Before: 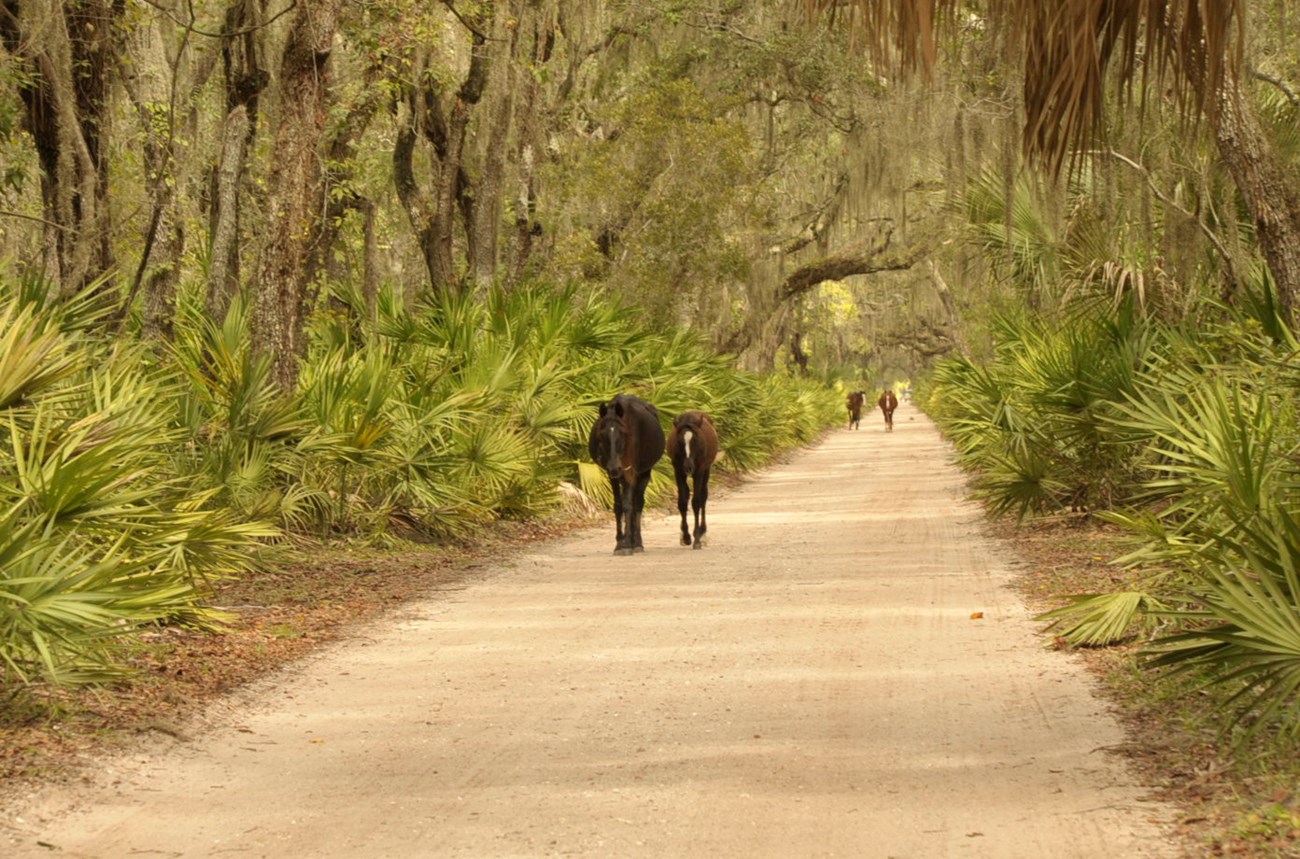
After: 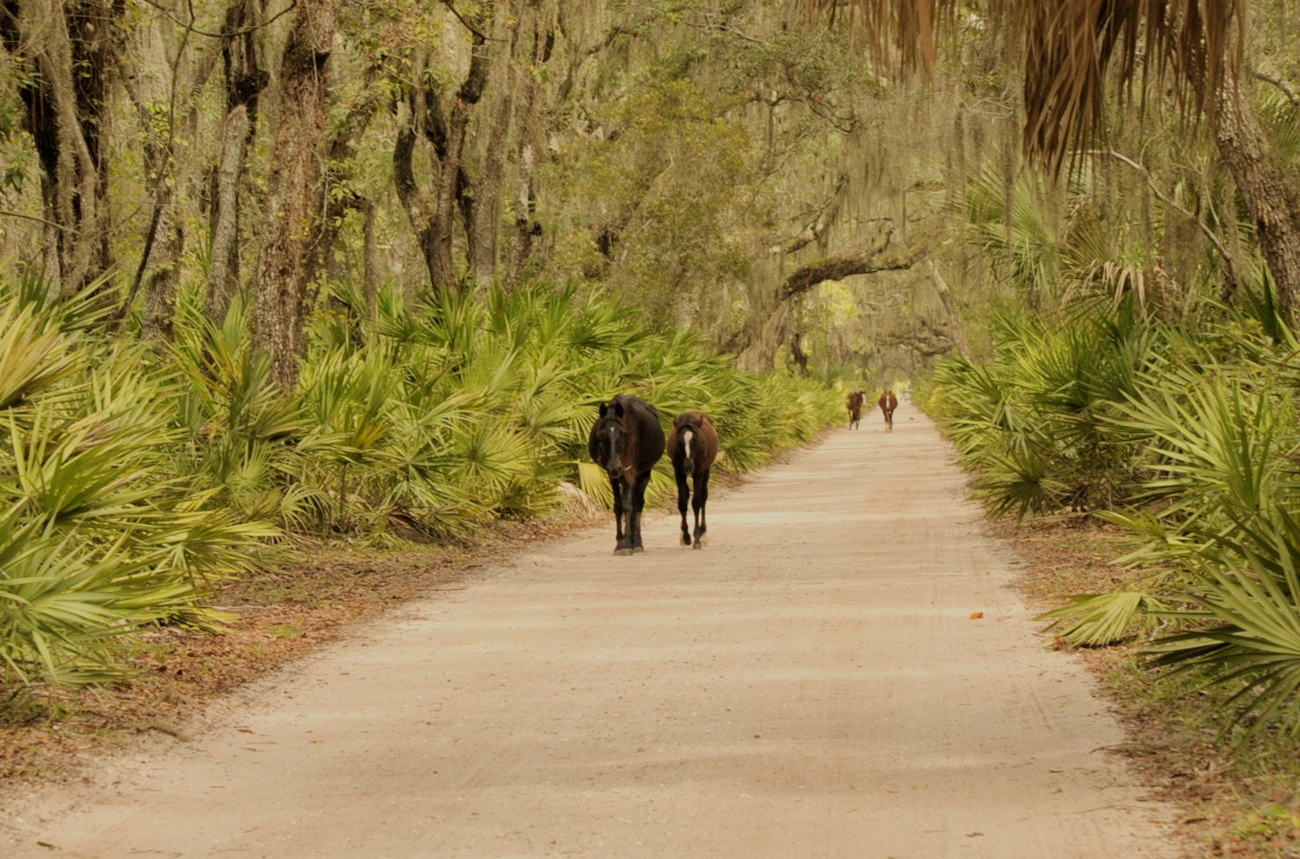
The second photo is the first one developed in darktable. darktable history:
filmic rgb: black relative exposure -7.48 EV, white relative exposure 4.88 EV, hardness 3.4, iterations of high-quality reconstruction 0
